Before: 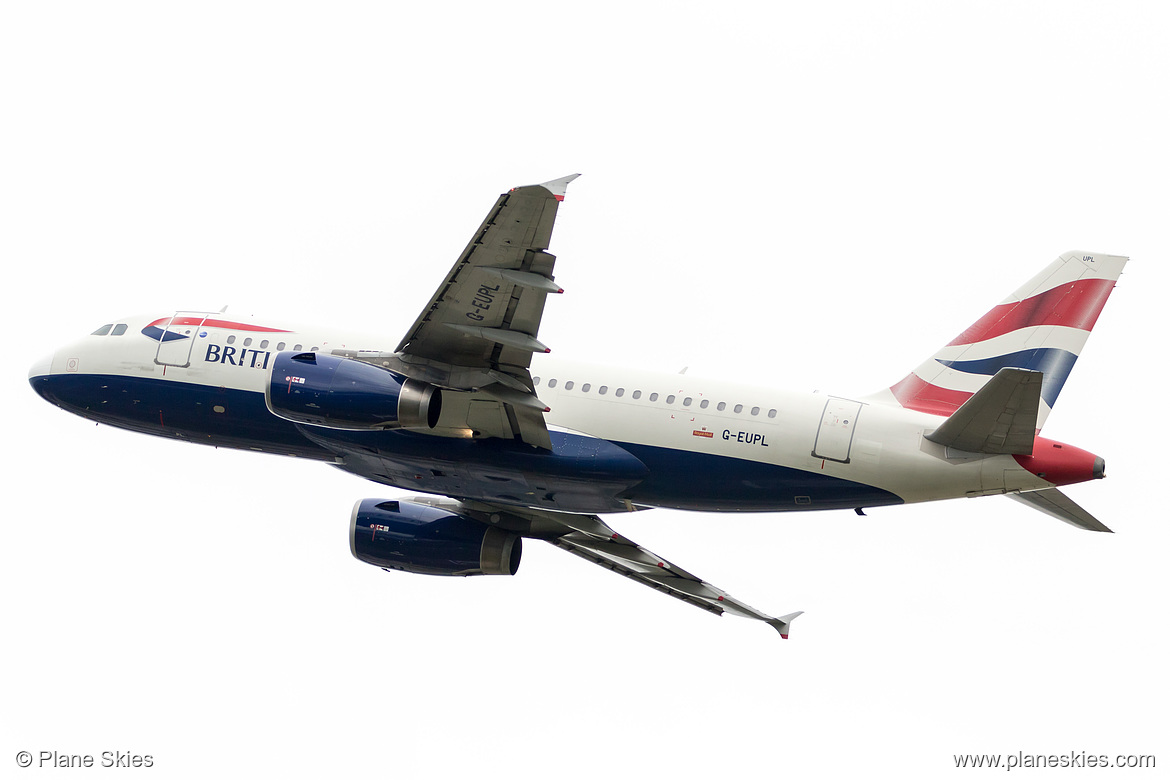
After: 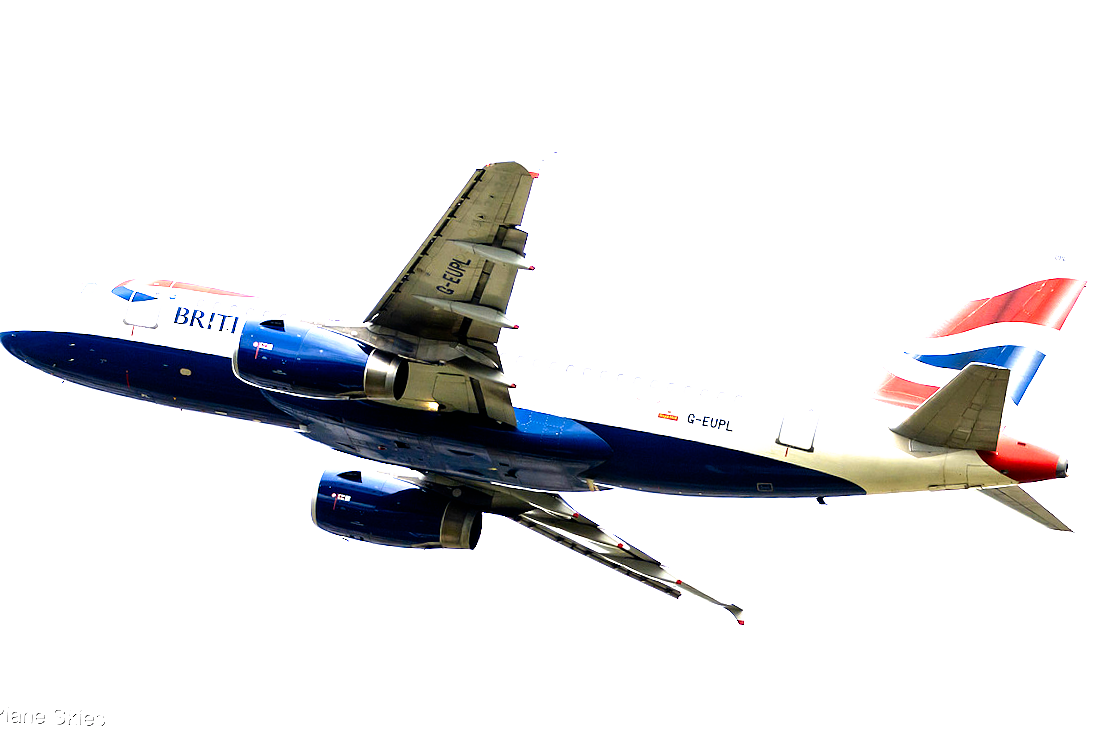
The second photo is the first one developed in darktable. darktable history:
crop and rotate: angle -2.38°
exposure: black level correction 0, exposure 1.1 EV, compensate highlight preservation false
filmic rgb: black relative exposure -8.2 EV, white relative exposure 2.2 EV, threshold 3 EV, hardness 7.11, latitude 85.74%, contrast 1.696, highlights saturation mix -4%, shadows ↔ highlights balance -2.69%, preserve chrominance no, color science v5 (2021), contrast in shadows safe, contrast in highlights safe, enable highlight reconstruction true
contrast brightness saturation: contrast 0.04, saturation 0.16
color contrast: green-magenta contrast 0.85, blue-yellow contrast 1.25, unbound 0
